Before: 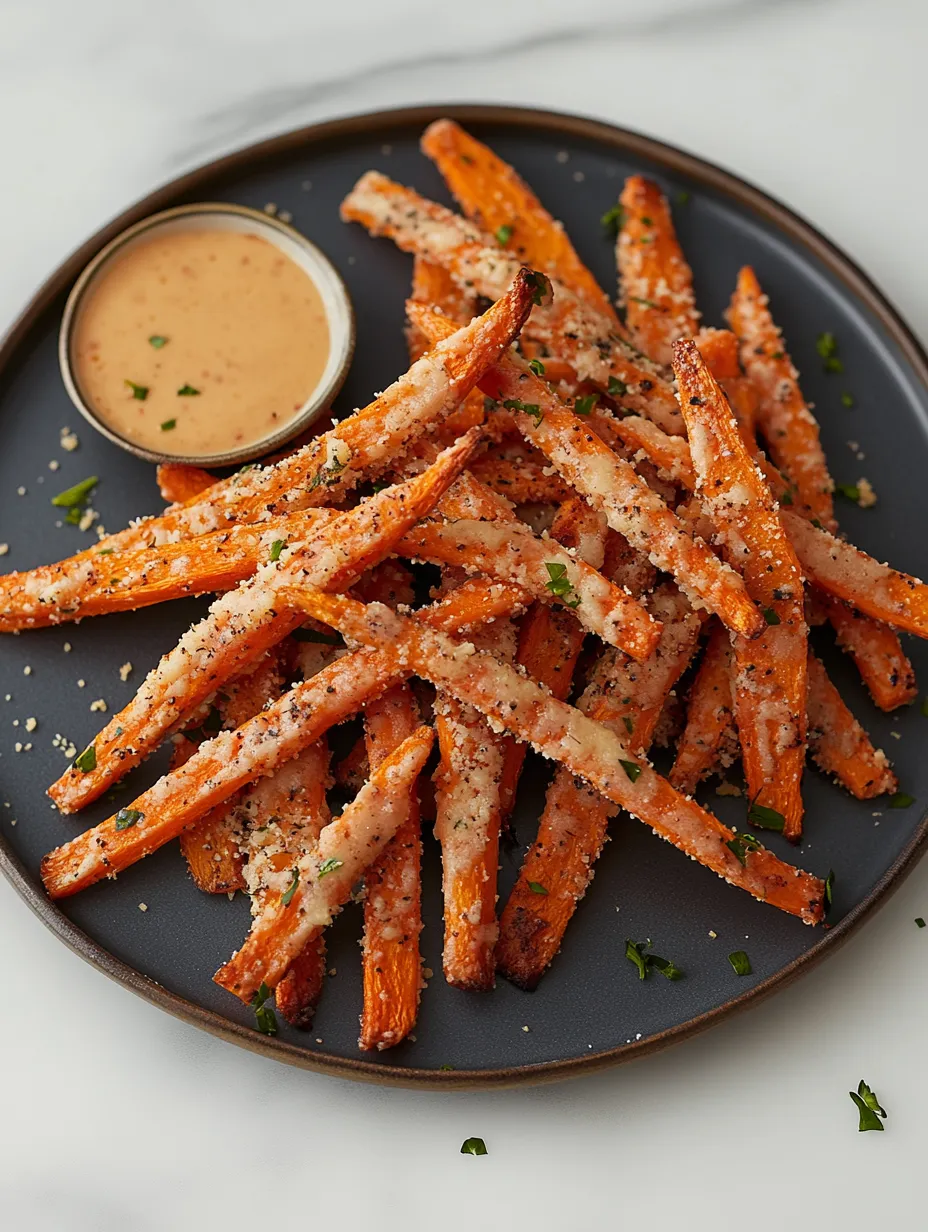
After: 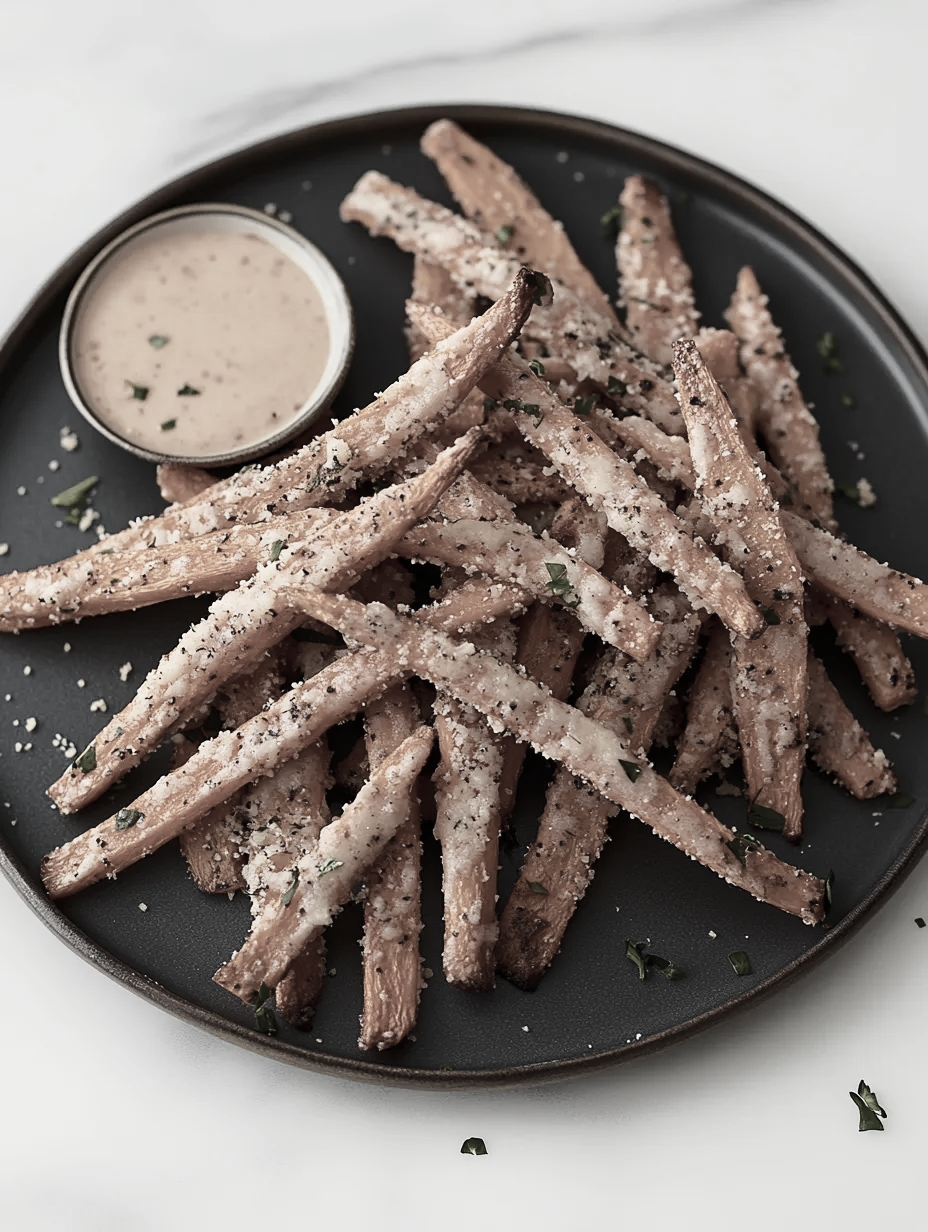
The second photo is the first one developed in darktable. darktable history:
tone curve: curves: ch0 [(0, 0) (0.234, 0.191) (0.48, 0.534) (0.608, 0.667) (0.725, 0.809) (0.864, 0.922) (1, 1)]; ch1 [(0, 0) (0.453, 0.43) (0.5, 0.5) (0.615, 0.649) (1, 1)]; ch2 [(0, 0) (0.5, 0.5) (0.586, 0.617) (1, 1)], color space Lab, independent channels, preserve colors none
color correction: saturation 0.2
